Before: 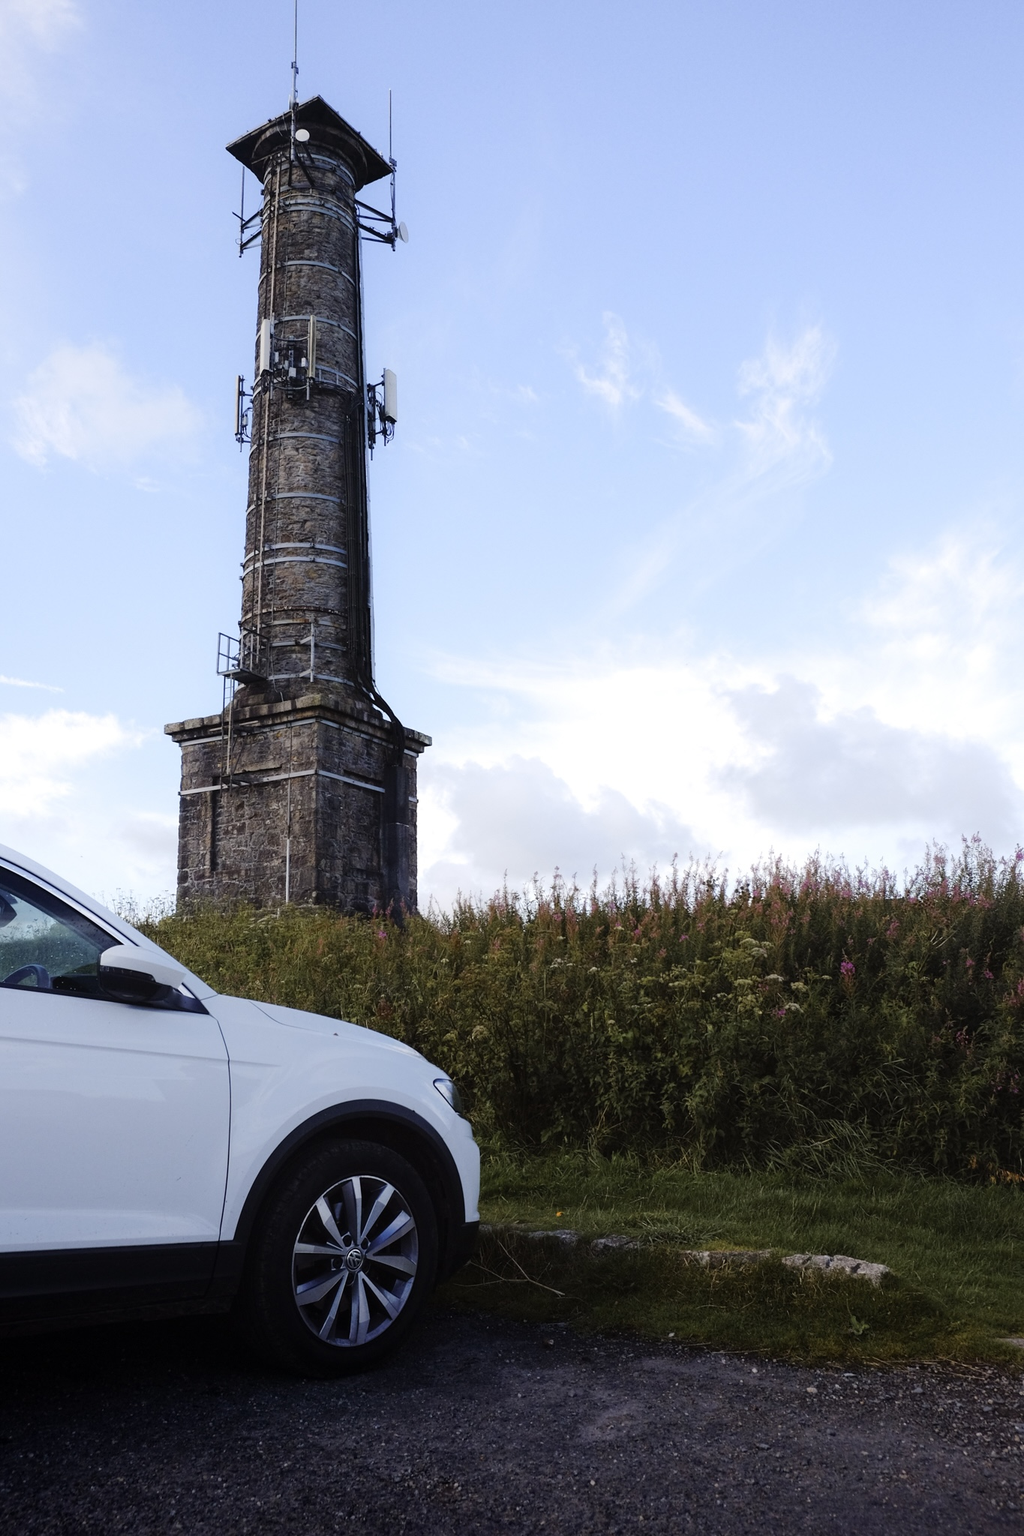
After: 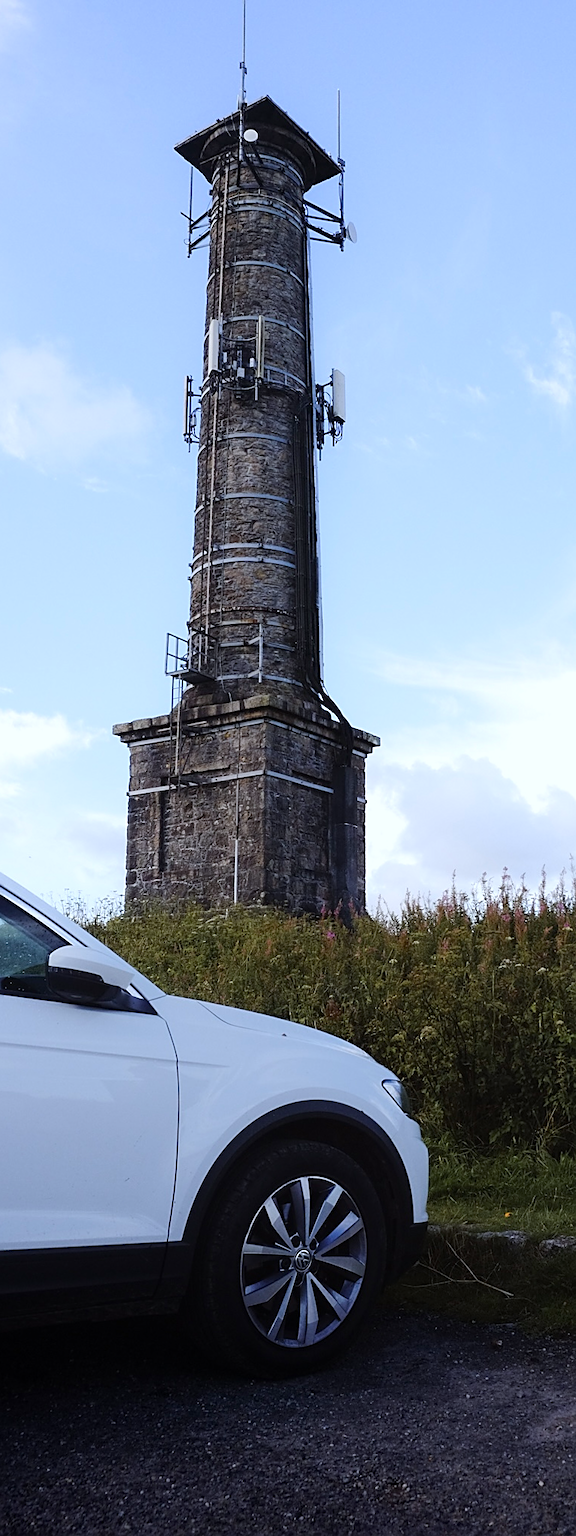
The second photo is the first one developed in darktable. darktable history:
crop: left 5.114%, right 38.589%
white balance: red 0.967, blue 1.049
sharpen: on, module defaults
